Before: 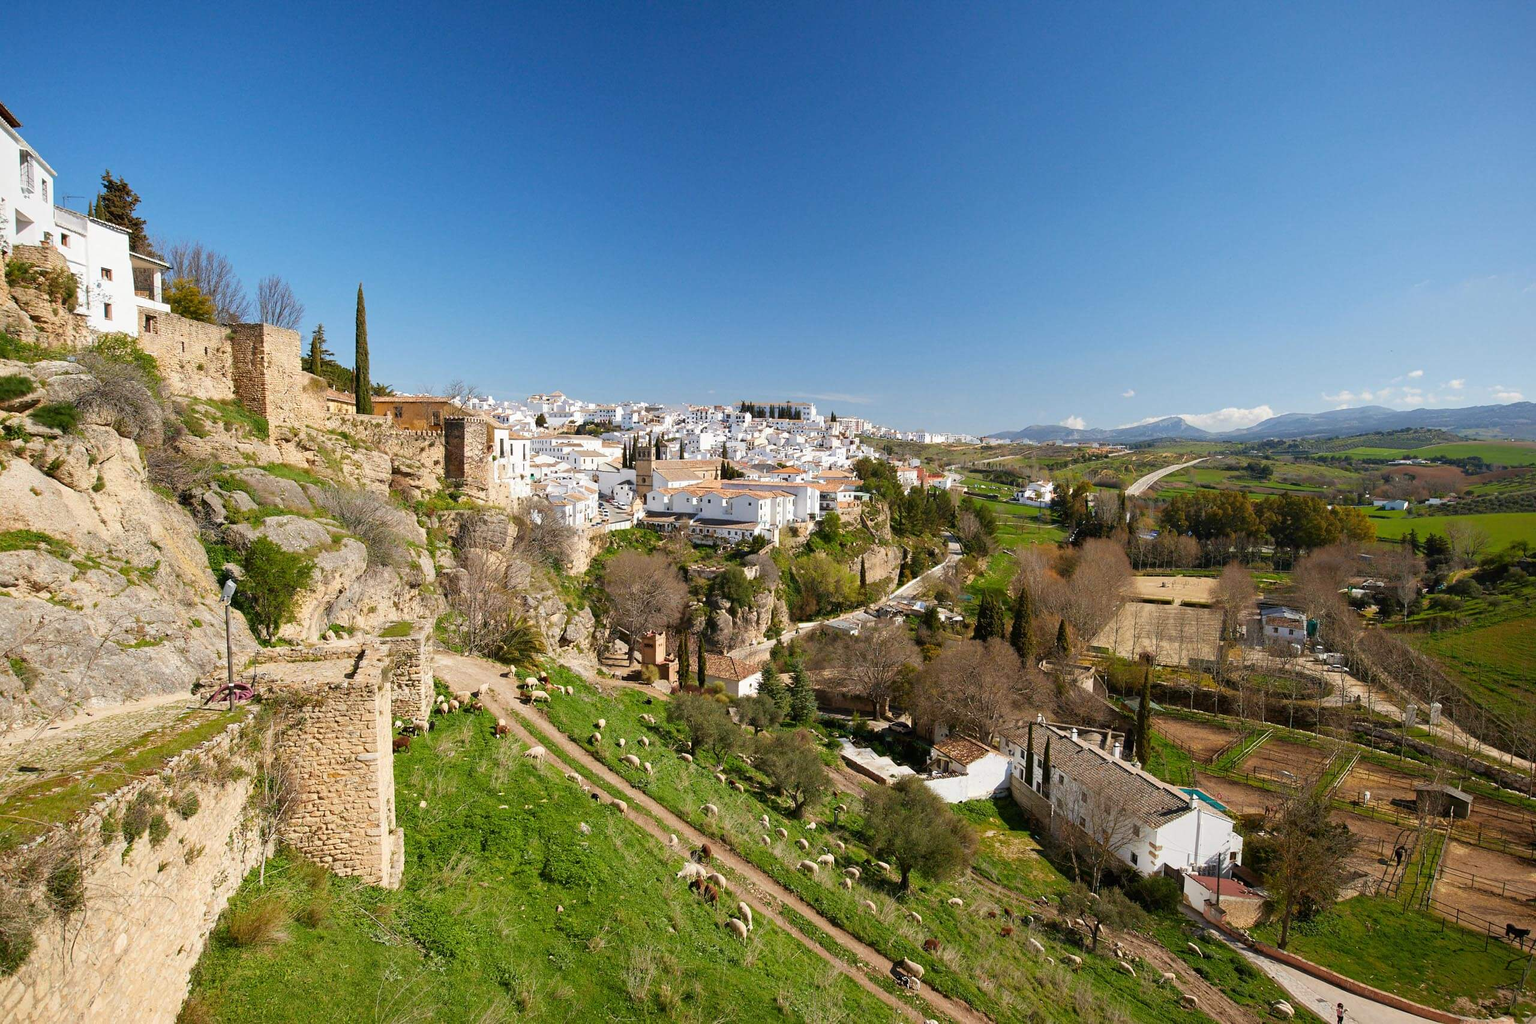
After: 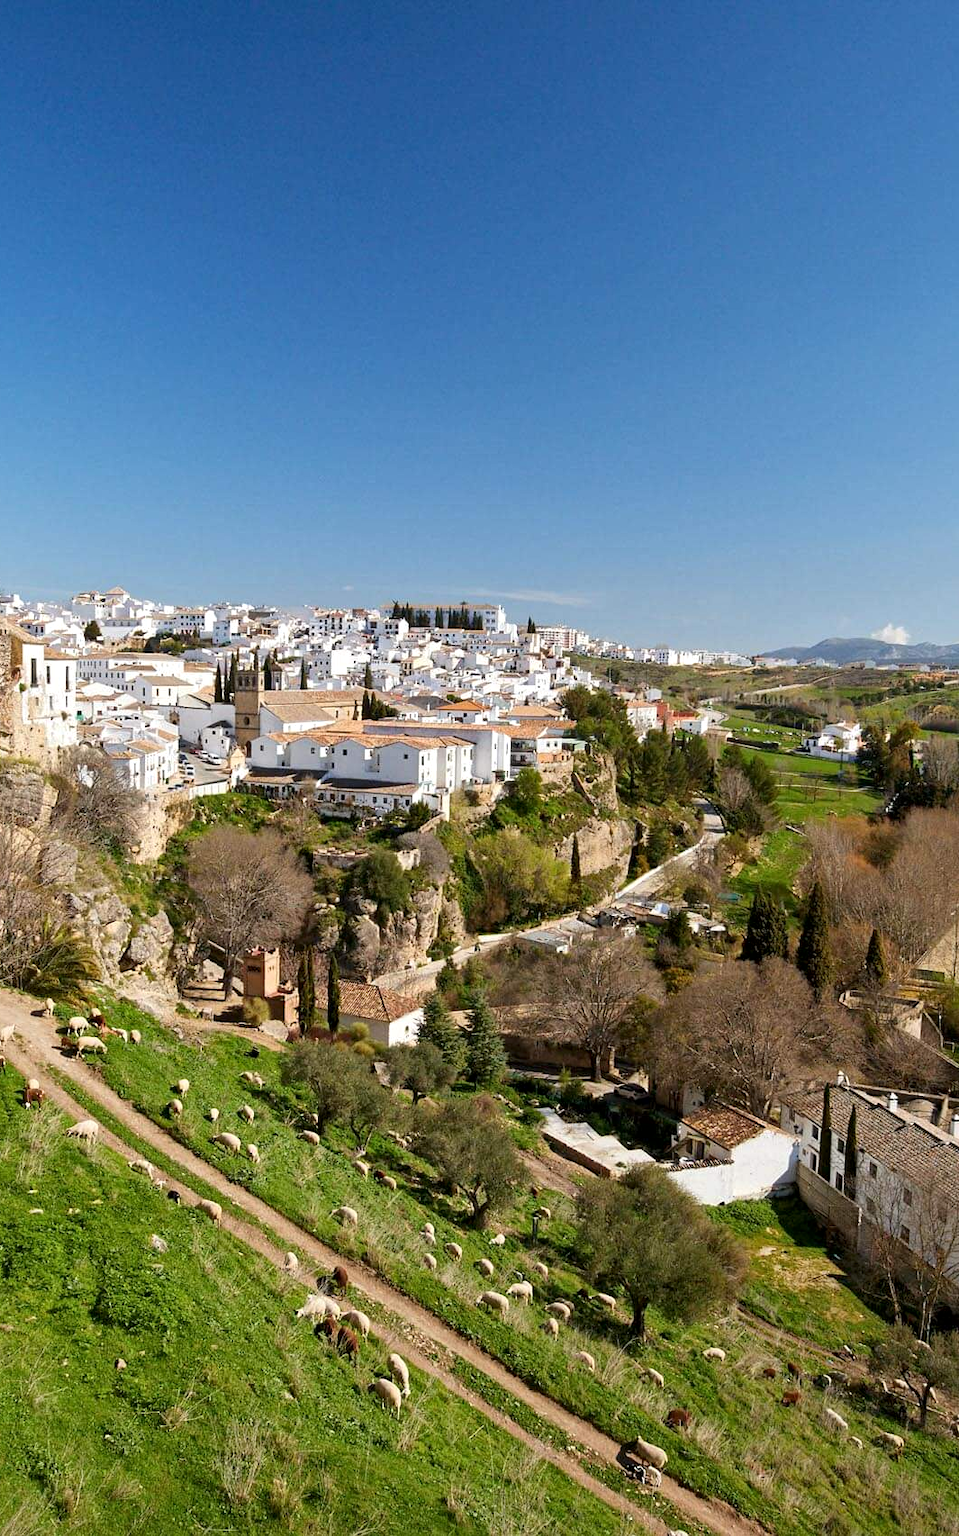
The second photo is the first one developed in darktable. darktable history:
local contrast: mode bilateral grid, contrast 30, coarseness 25, midtone range 0.2
crop: left 31.229%, right 27.105%
